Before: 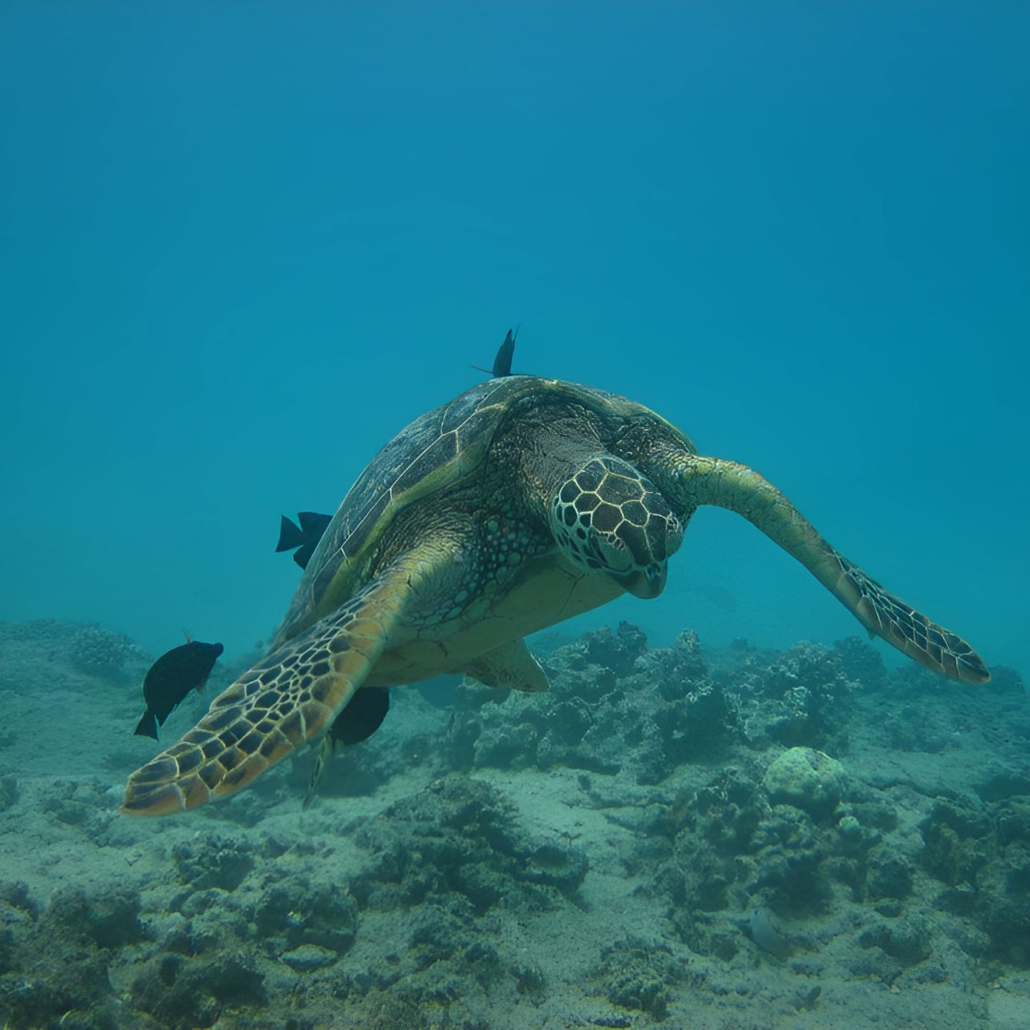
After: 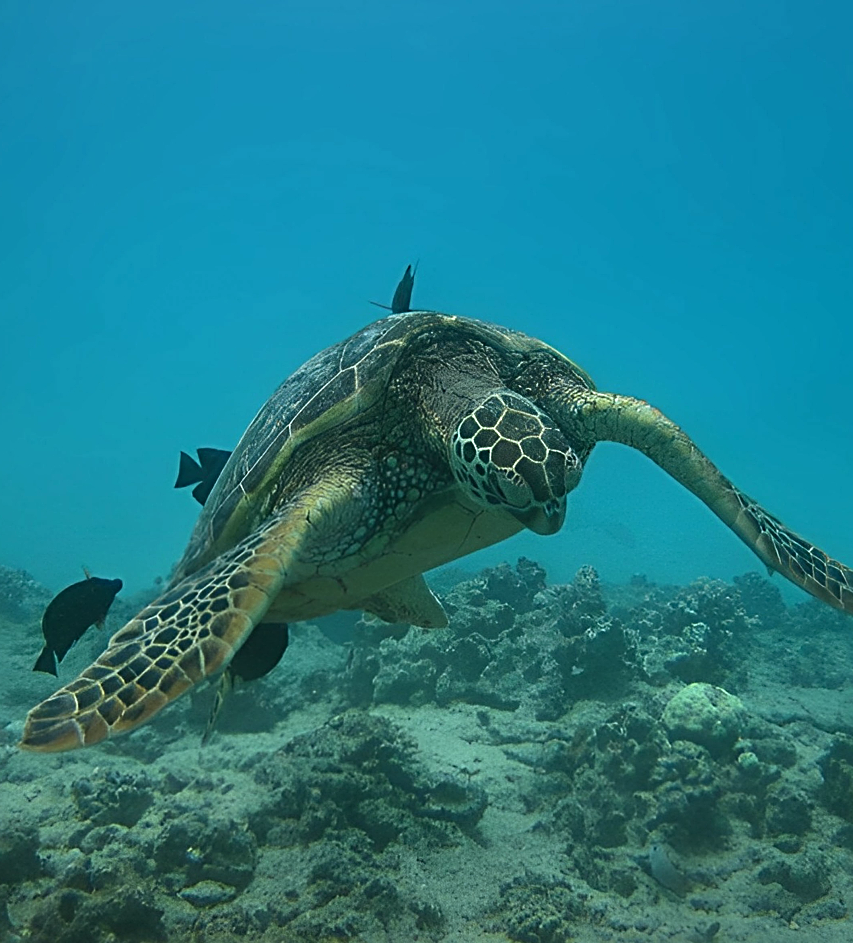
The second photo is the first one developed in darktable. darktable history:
tone equalizer: -8 EV -0.417 EV, -7 EV -0.389 EV, -6 EV -0.333 EV, -5 EV -0.222 EV, -3 EV 0.222 EV, -2 EV 0.333 EV, -1 EV 0.389 EV, +0 EV 0.417 EV, edges refinement/feathering 500, mask exposure compensation -1.57 EV, preserve details no
sharpen: radius 2.767
crop: left 9.807%, top 6.259%, right 7.334%, bottom 2.177%
color balance: mode lift, gamma, gain (sRGB), lift [1, 0.99, 1.01, 0.992], gamma [1, 1.037, 0.974, 0.963]
